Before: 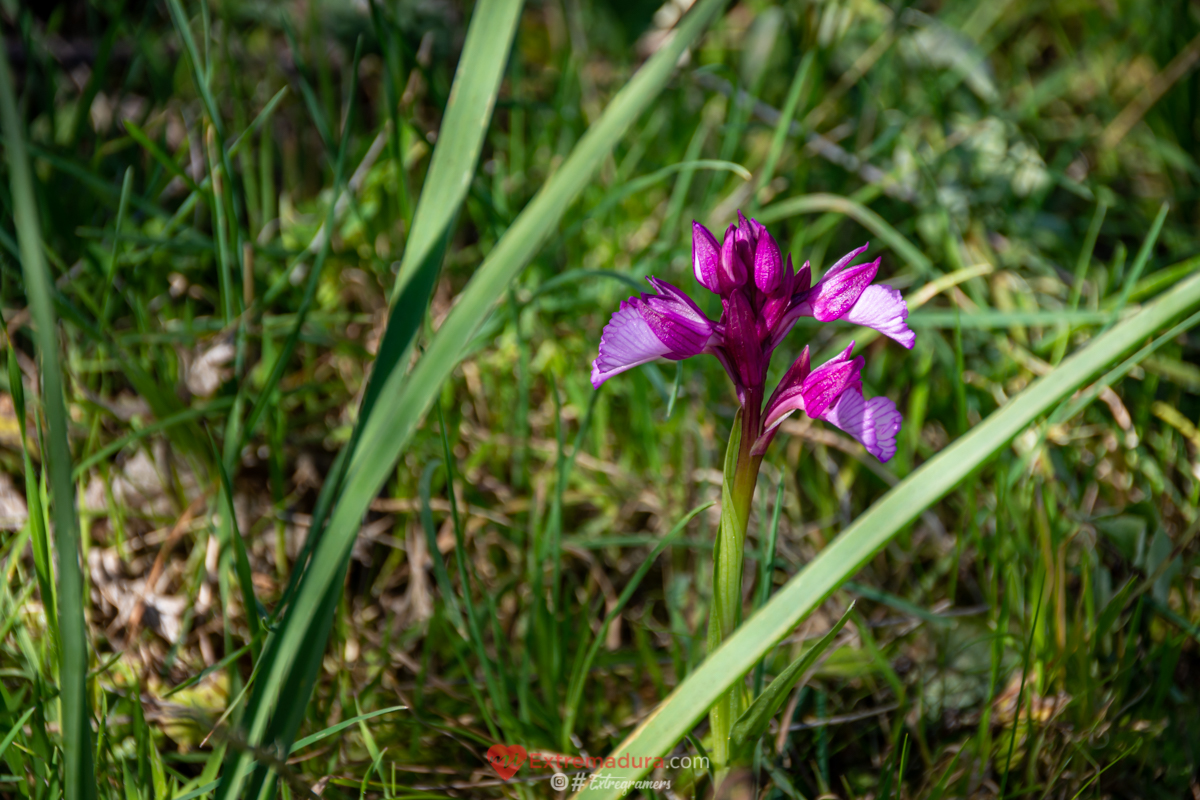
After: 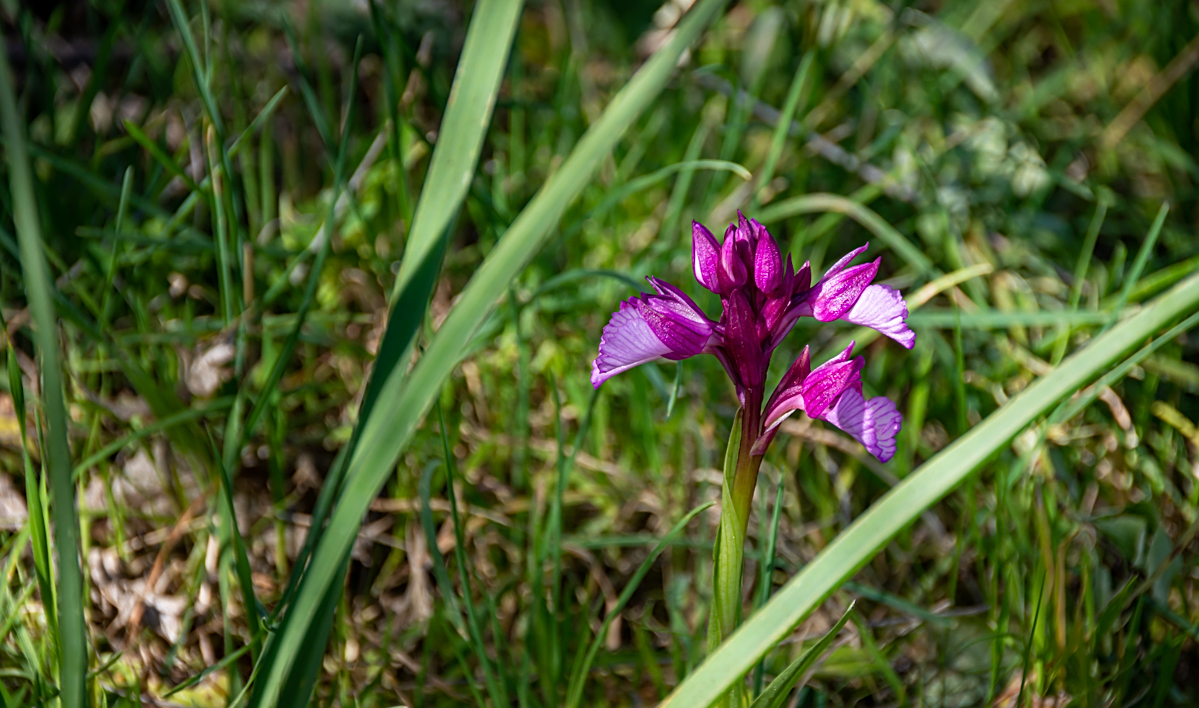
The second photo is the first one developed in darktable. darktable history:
sharpen: on, module defaults
crop and rotate: top 0%, bottom 11.49%
